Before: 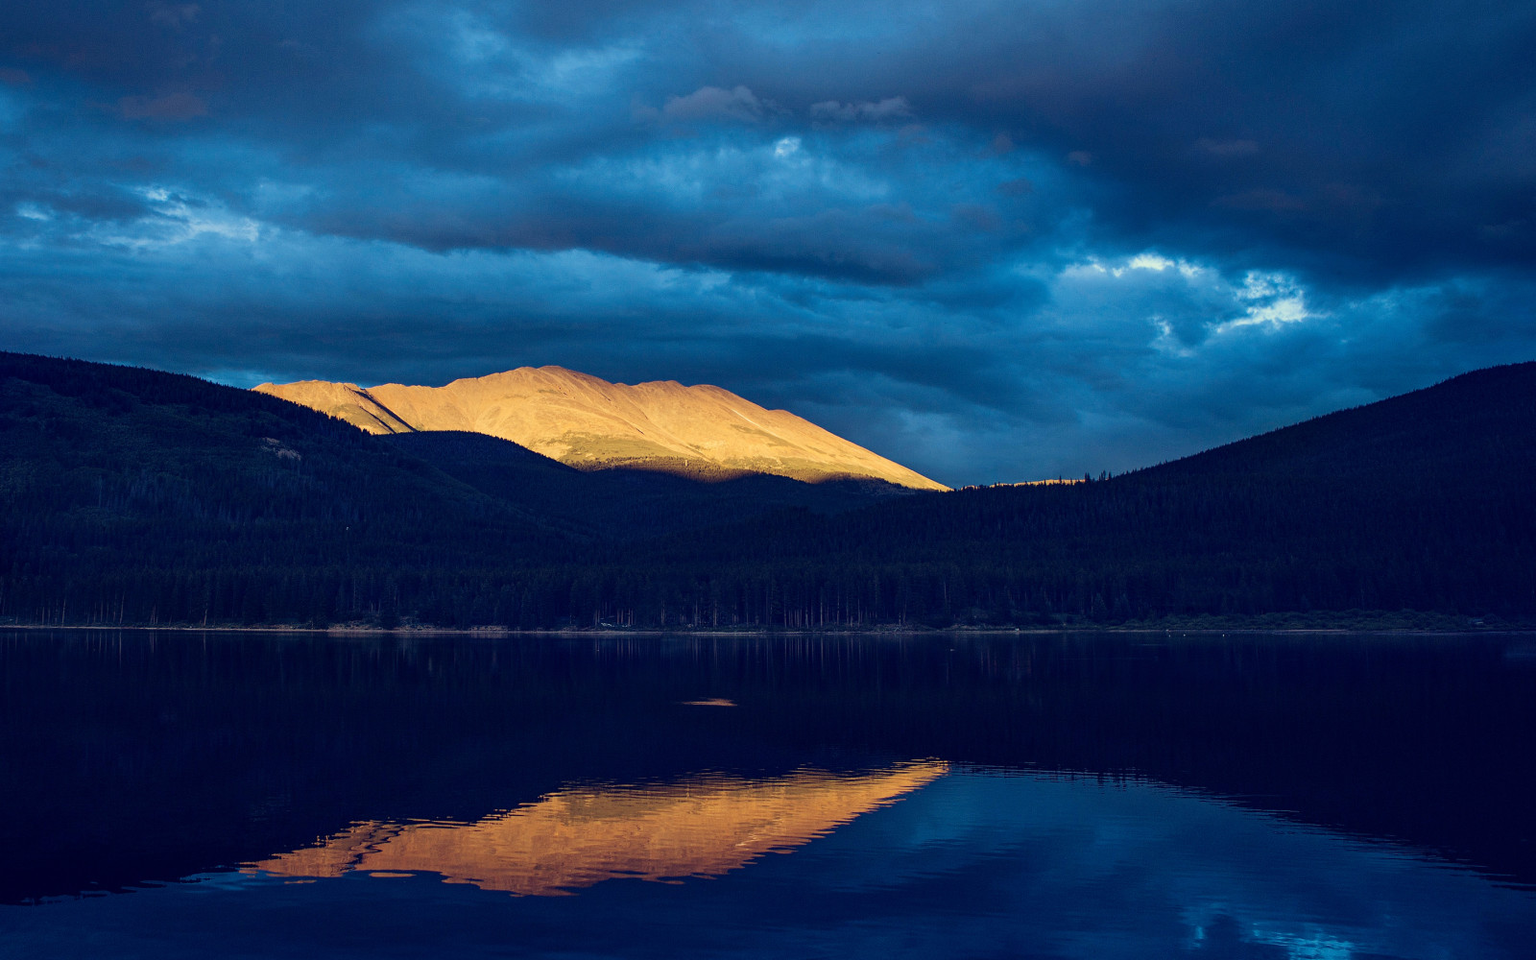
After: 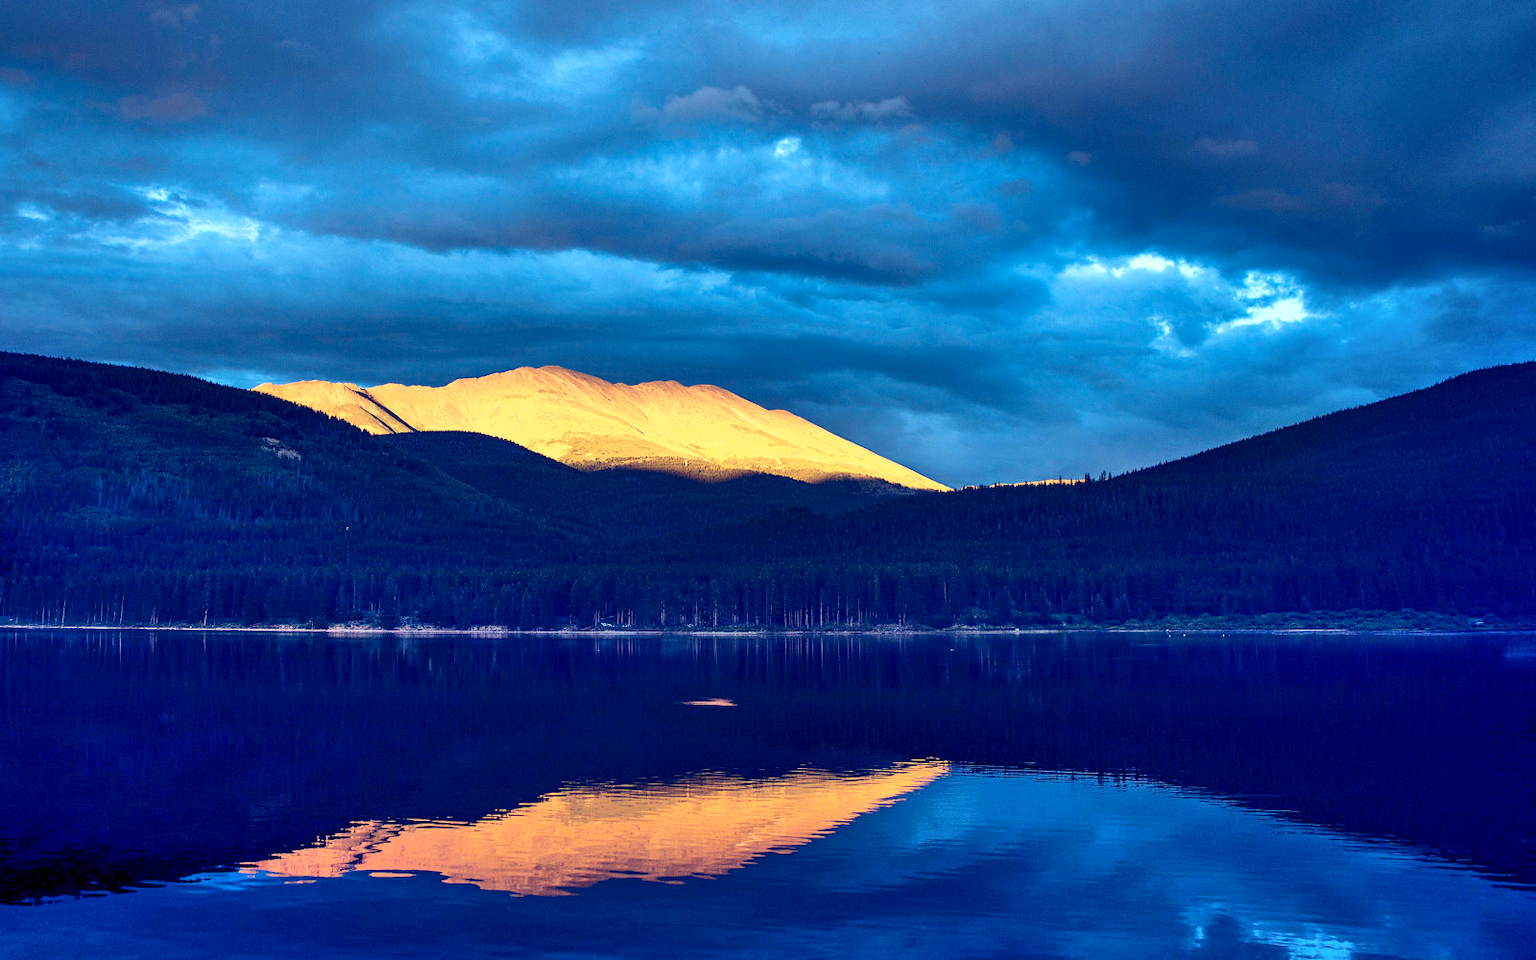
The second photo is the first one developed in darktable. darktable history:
levels: levels [0, 0.474, 0.947]
shadows and highlights: low approximation 0.01, soften with gaussian
exposure: black level correction 0.001, exposure 0.676 EV, compensate exposure bias true, compensate highlight preservation false
